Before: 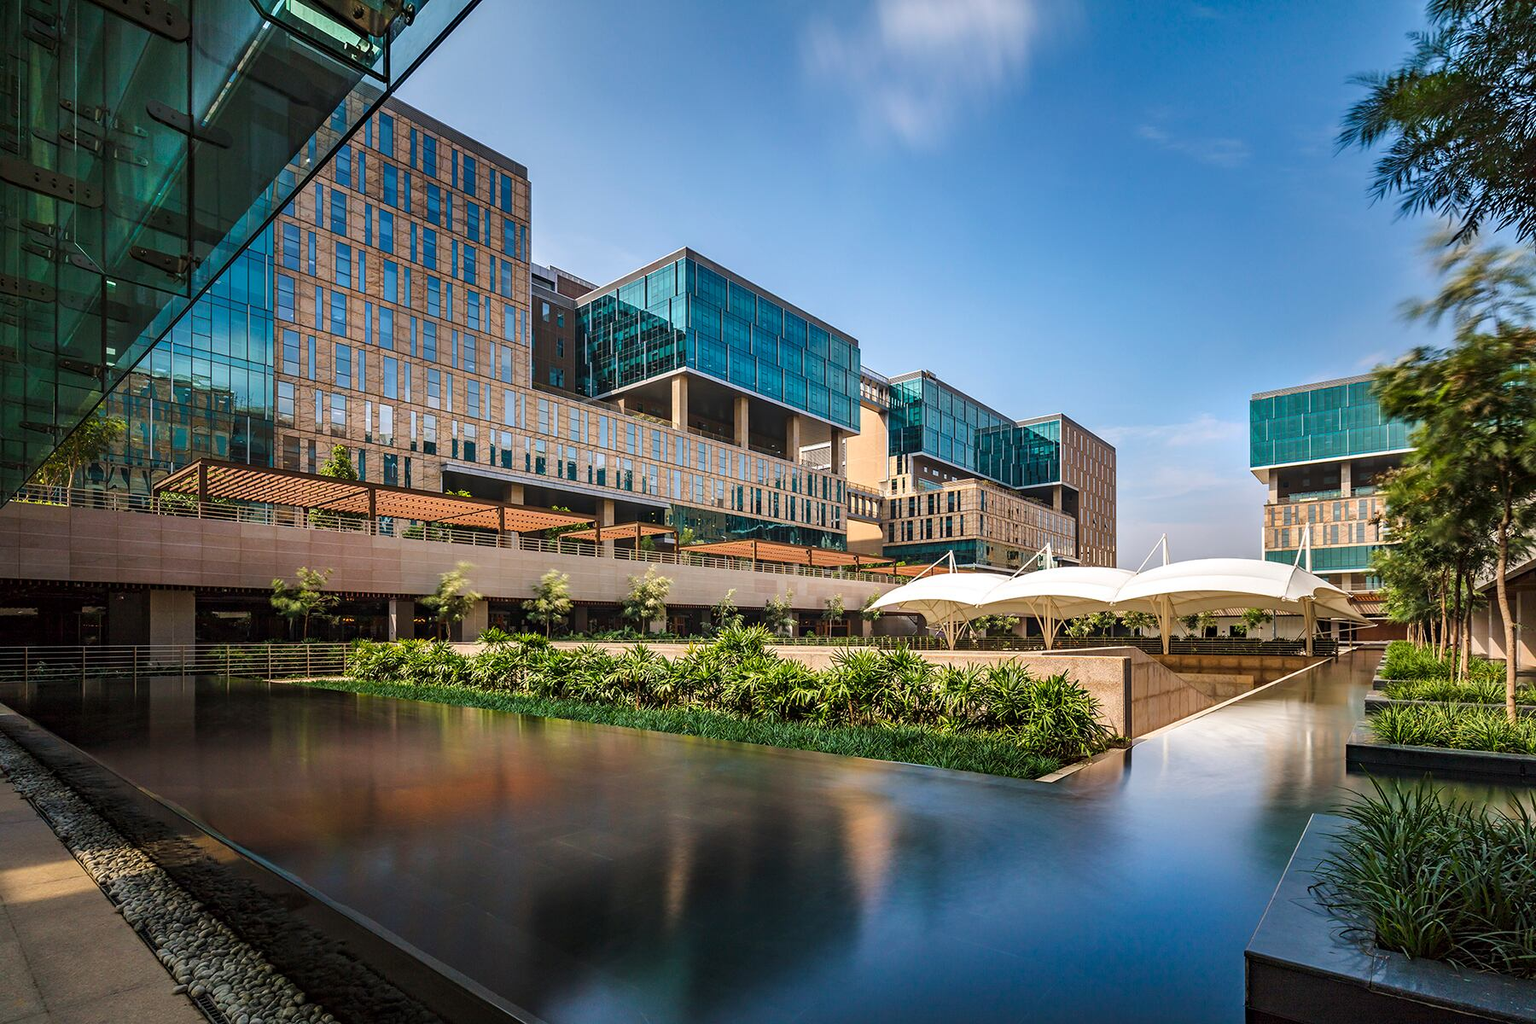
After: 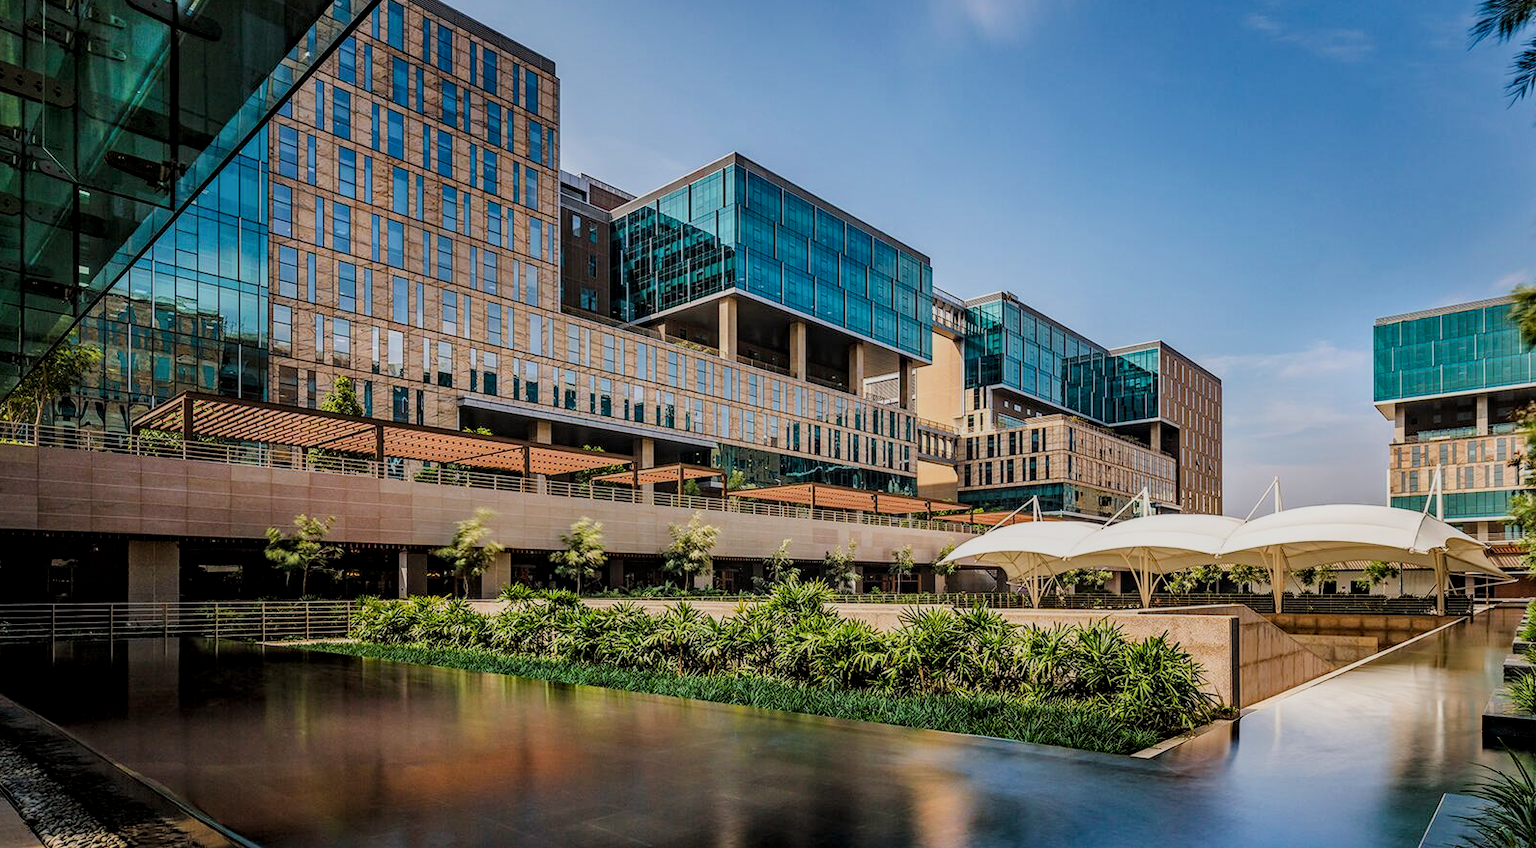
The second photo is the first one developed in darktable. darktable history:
crop and rotate: left 2.422%, top 11.039%, right 9.222%, bottom 15.723%
haze removal: compatibility mode true, adaptive false
local contrast: on, module defaults
filmic rgb: black relative exposure -7.65 EV, white relative exposure 4.56 EV, hardness 3.61
